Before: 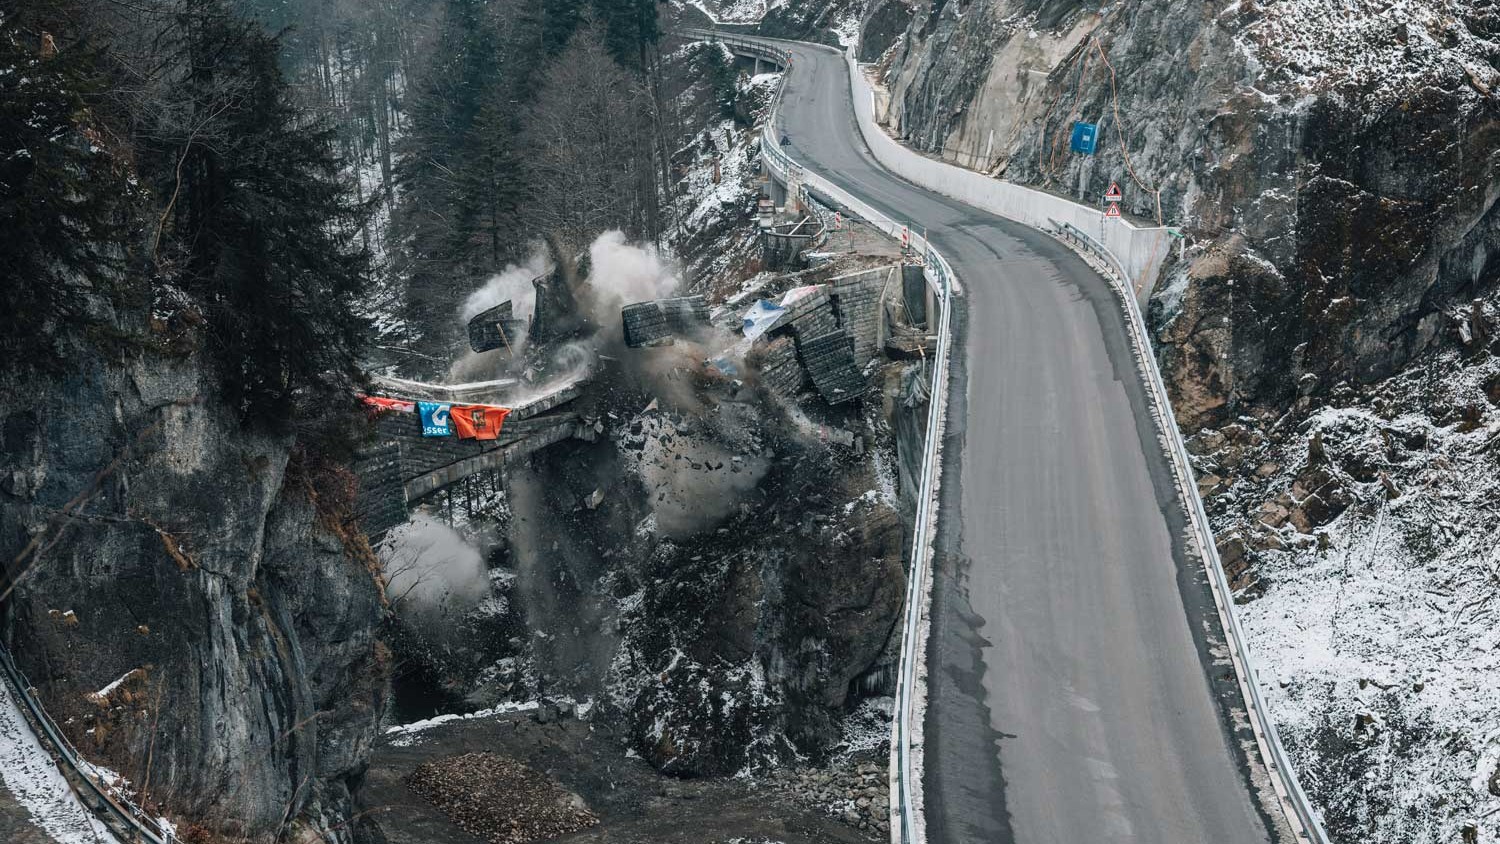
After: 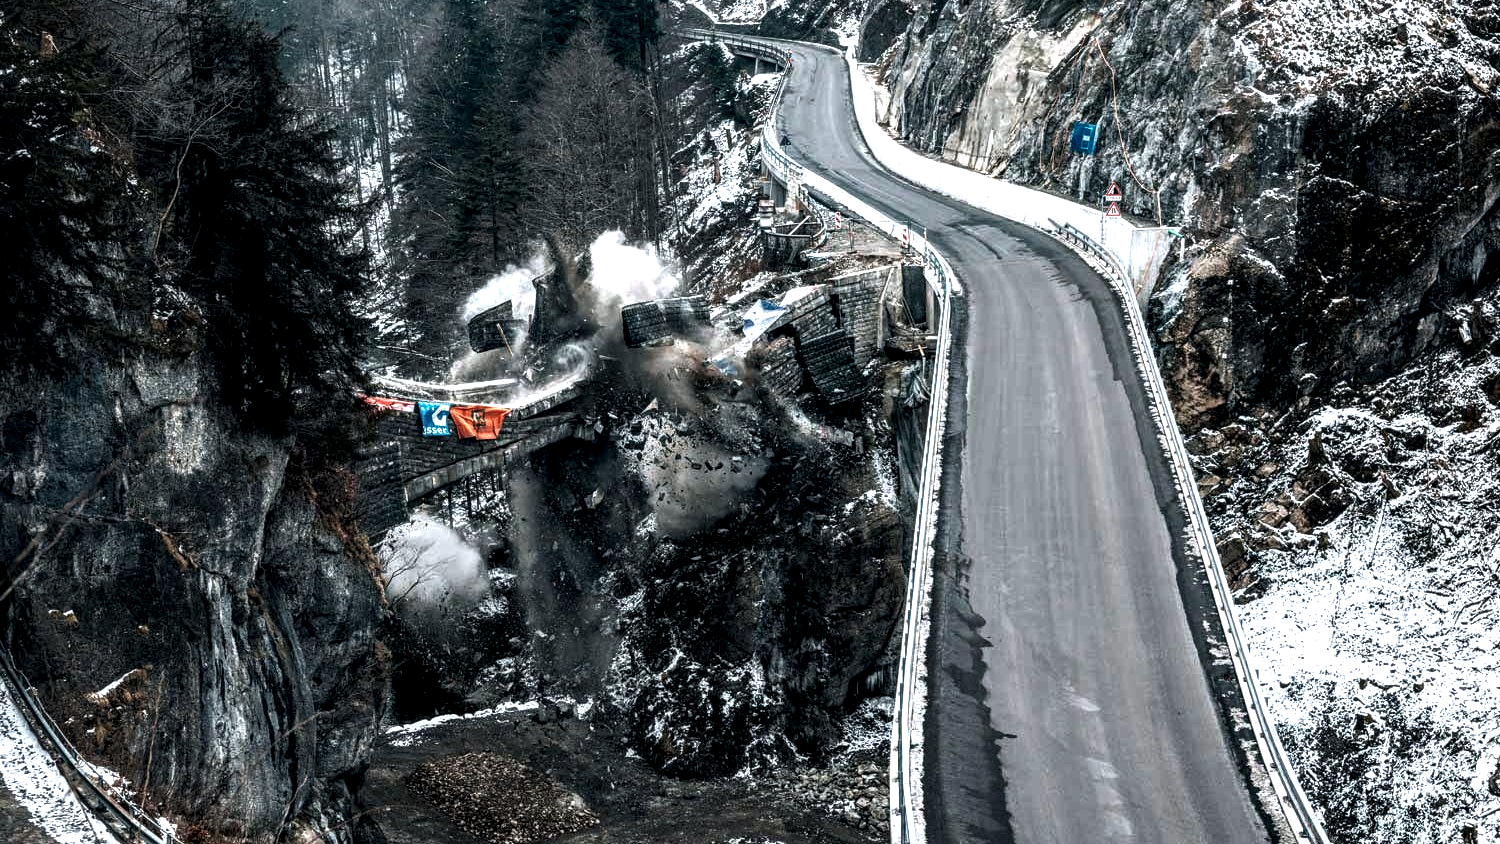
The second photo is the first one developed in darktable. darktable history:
color balance rgb: perceptual brilliance grading › highlights 14.29%, perceptual brilliance grading › mid-tones -5.92%, perceptual brilliance grading › shadows -26.83%, global vibrance 31.18%
white balance: red 0.988, blue 1.017
local contrast: highlights 80%, shadows 57%, detail 175%, midtone range 0.602
color balance: mode lift, gamma, gain (sRGB)
